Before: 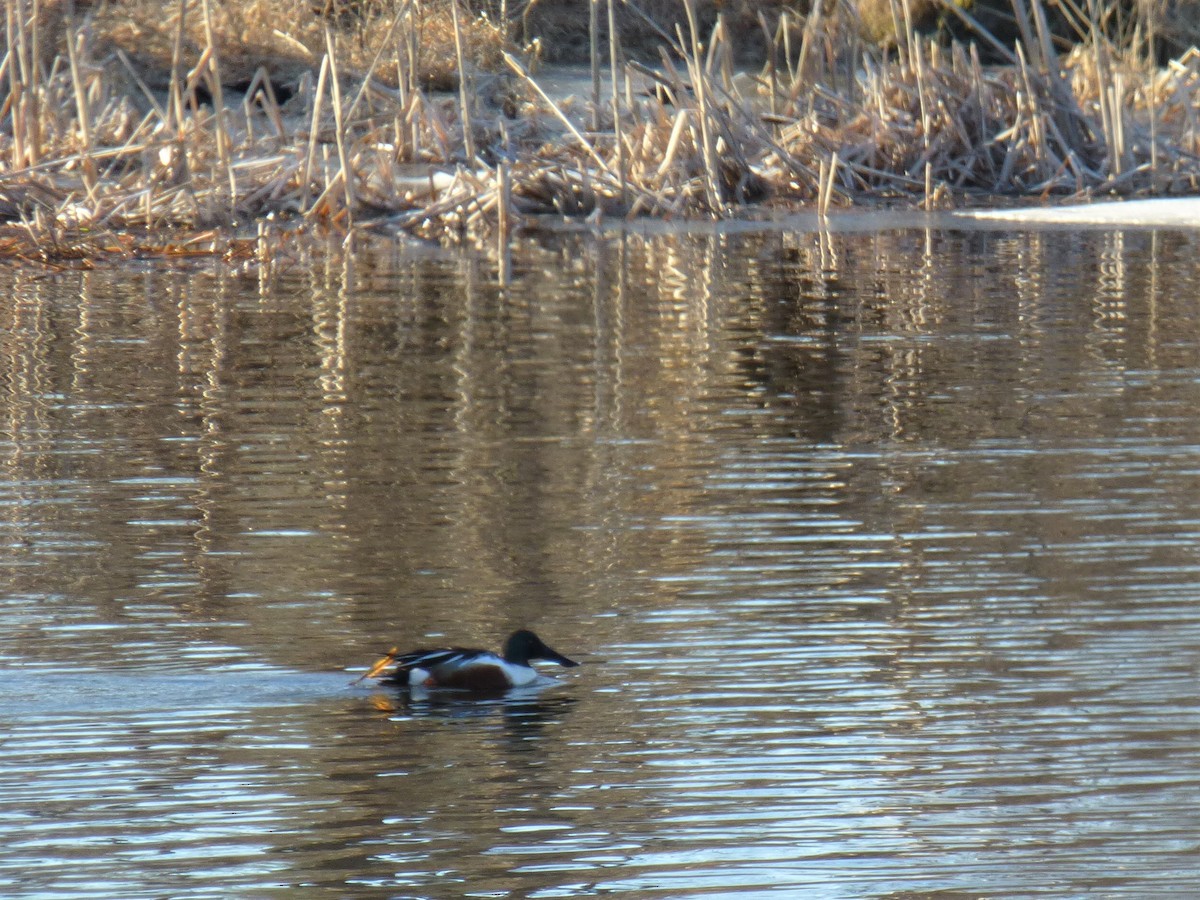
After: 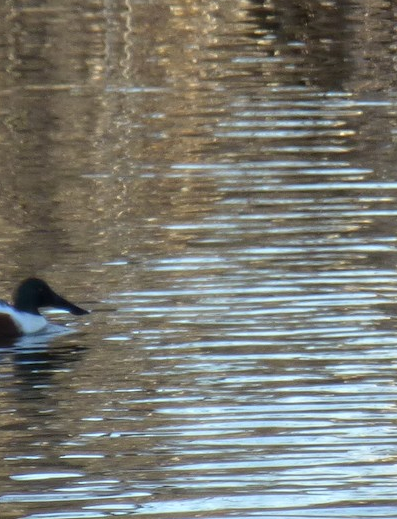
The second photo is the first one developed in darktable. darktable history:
crop: left 40.878%, top 39.176%, right 25.993%, bottom 3.081%
local contrast: mode bilateral grid, contrast 20, coarseness 50, detail 120%, midtone range 0.2
